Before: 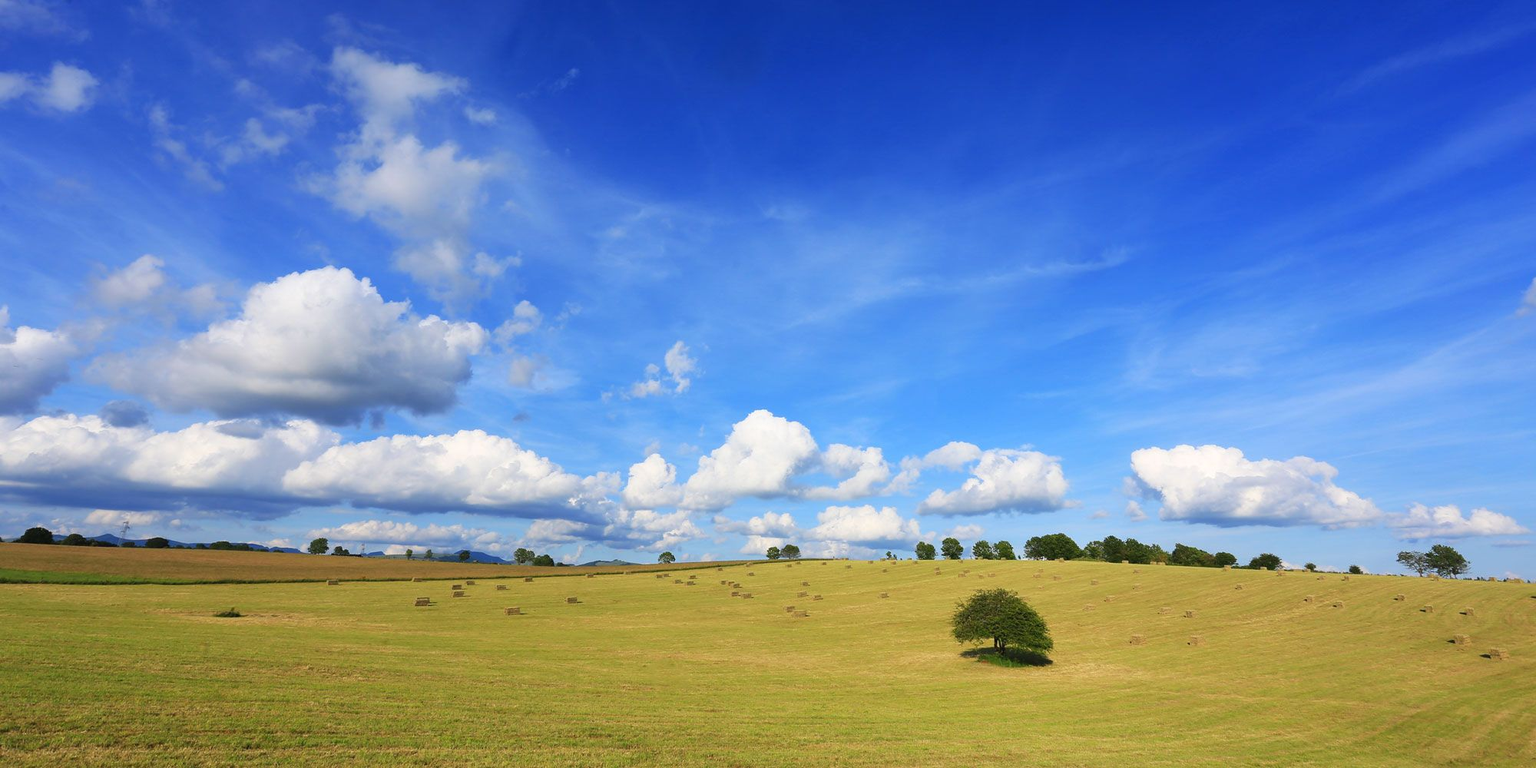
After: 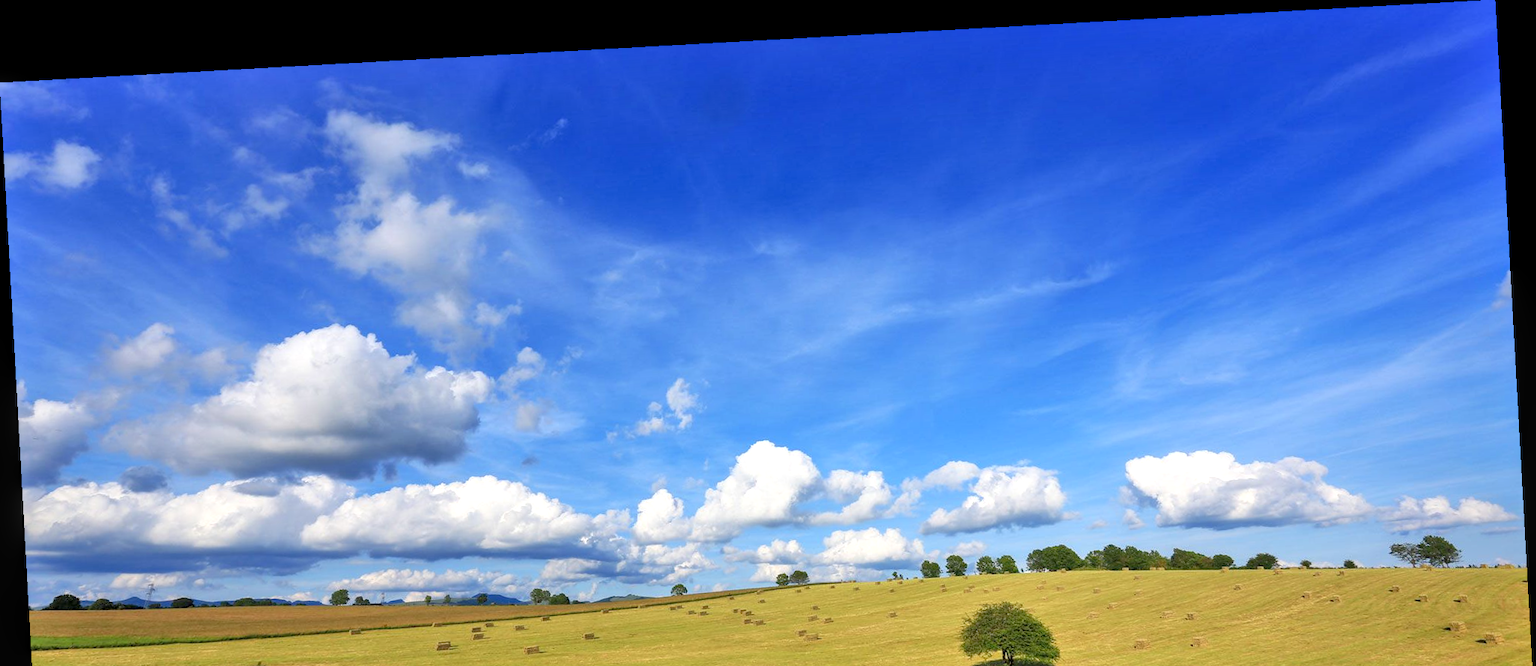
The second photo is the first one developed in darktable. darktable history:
crop: bottom 19.644%
rotate and perspective: rotation -3.18°, automatic cropping off
local contrast: detail 130%
tone equalizer: -7 EV 0.15 EV, -6 EV 0.6 EV, -5 EV 1.15 EV, -4 EV 1.33 EV, -3 EV 1.15 EV, -2 EV 0.6 EV, -1 EV 0.15 EV, mask exposure compensation -0.5 EV
